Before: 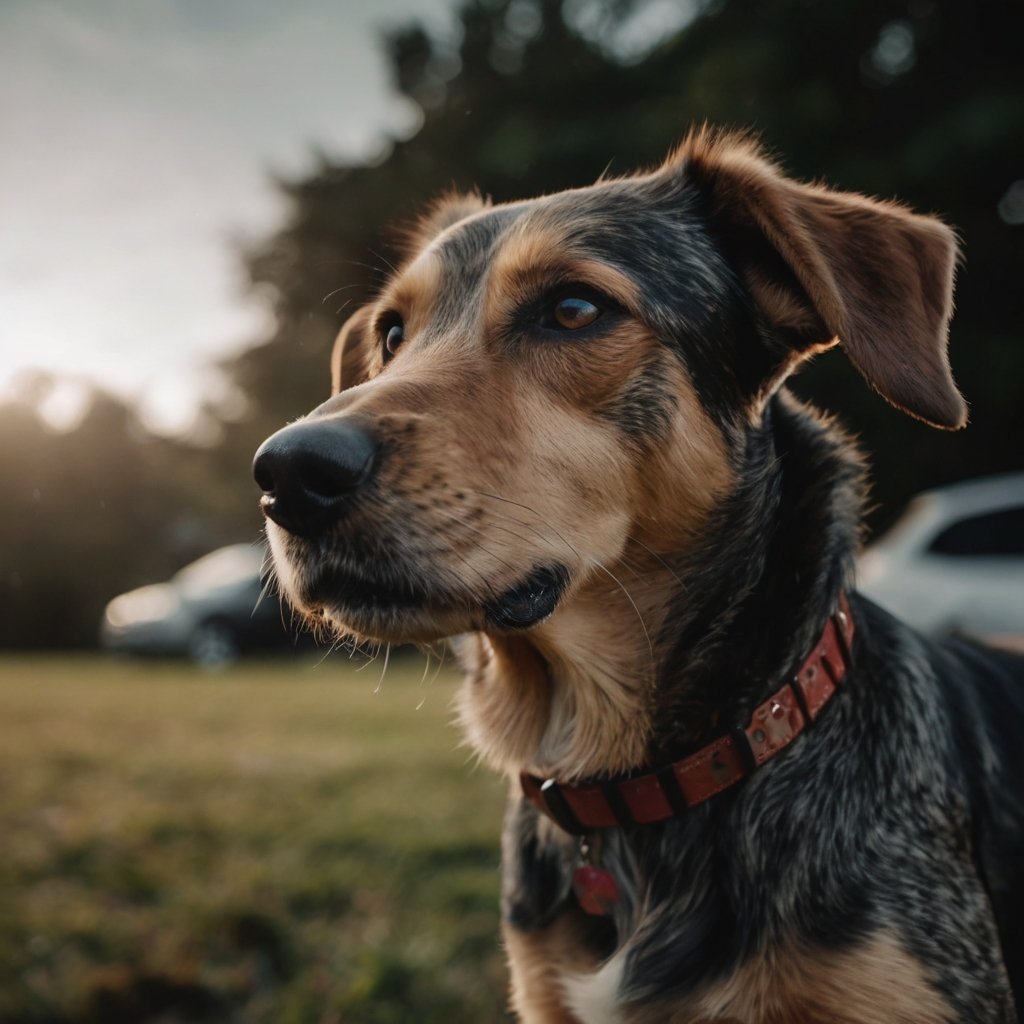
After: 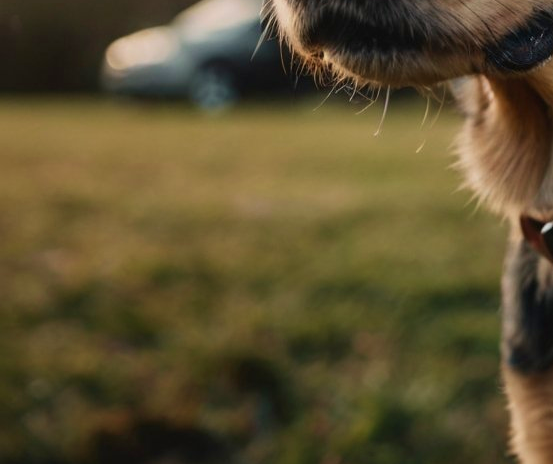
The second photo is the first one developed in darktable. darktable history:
velvia: on, module defaults
contrast brightness saturation: contrast 0.041, saturation 0.151
crop and rotate: top 54.45%, right 45.979%, bottom 0.185%
